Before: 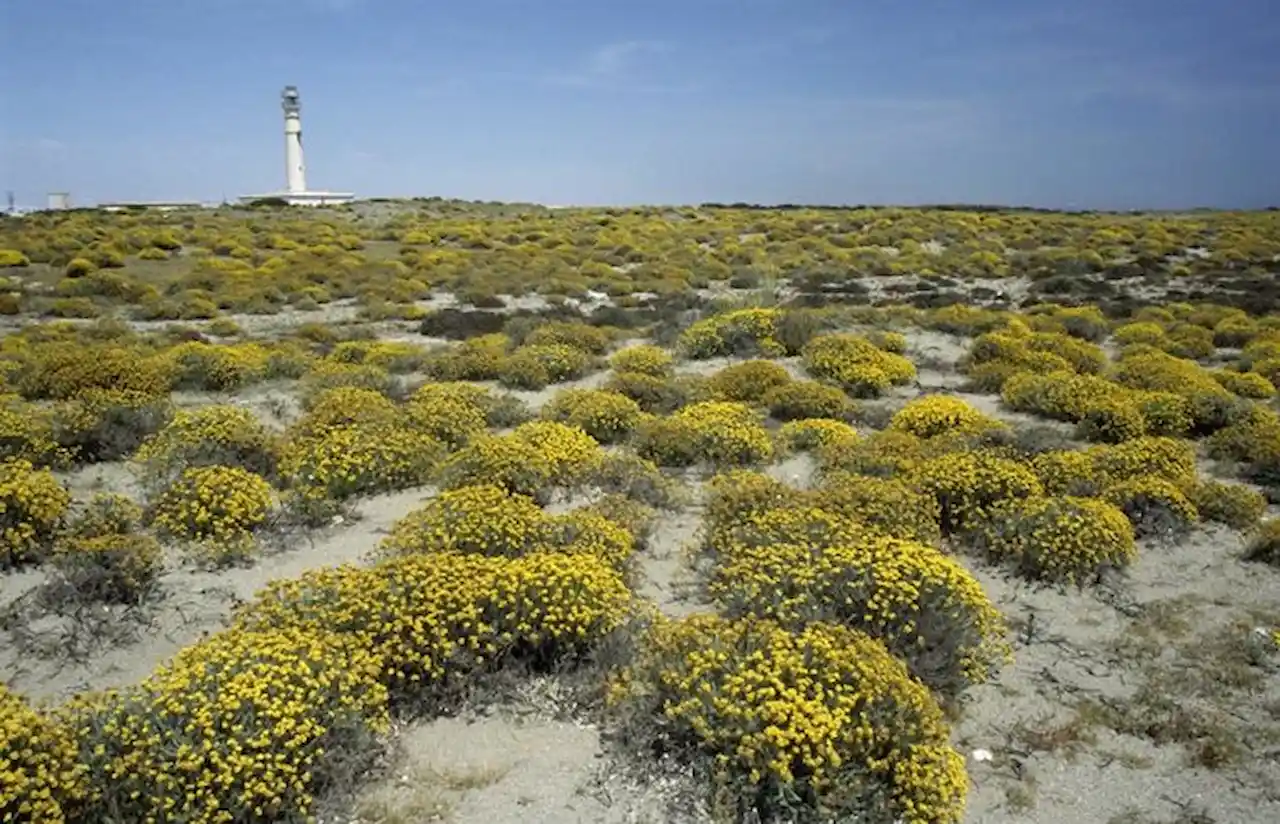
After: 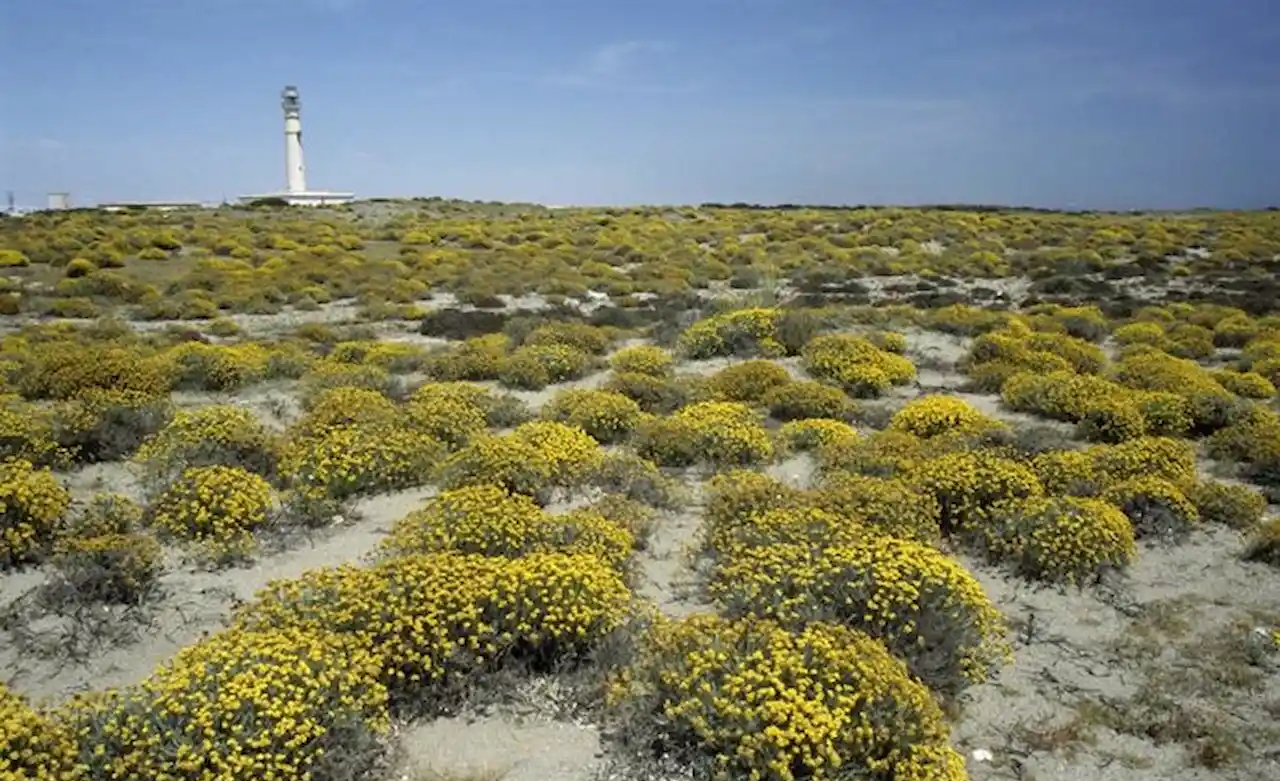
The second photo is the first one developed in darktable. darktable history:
crop and rotate: top 0.011%, bottom 5.174%
